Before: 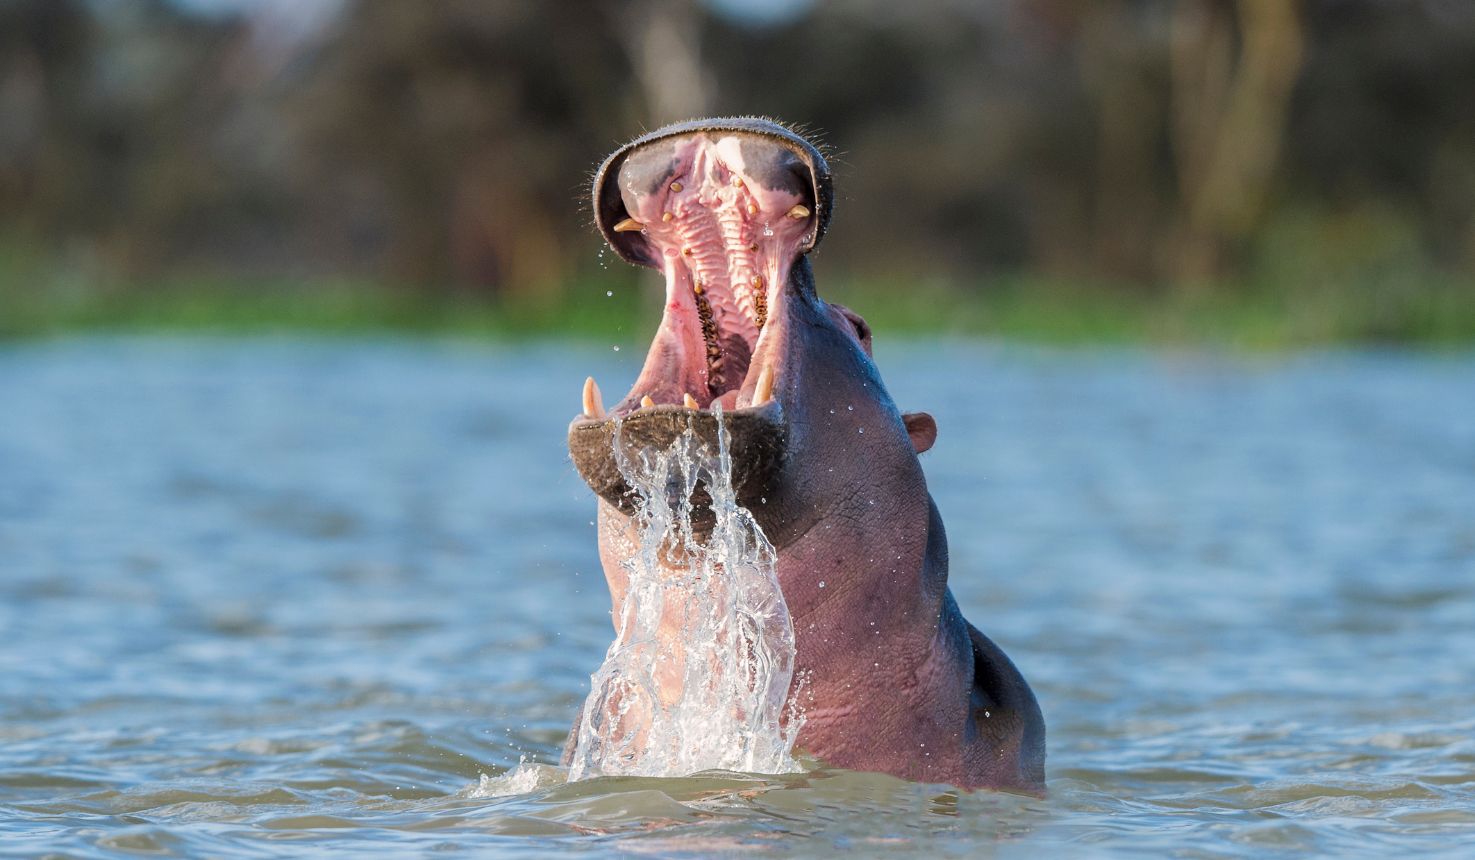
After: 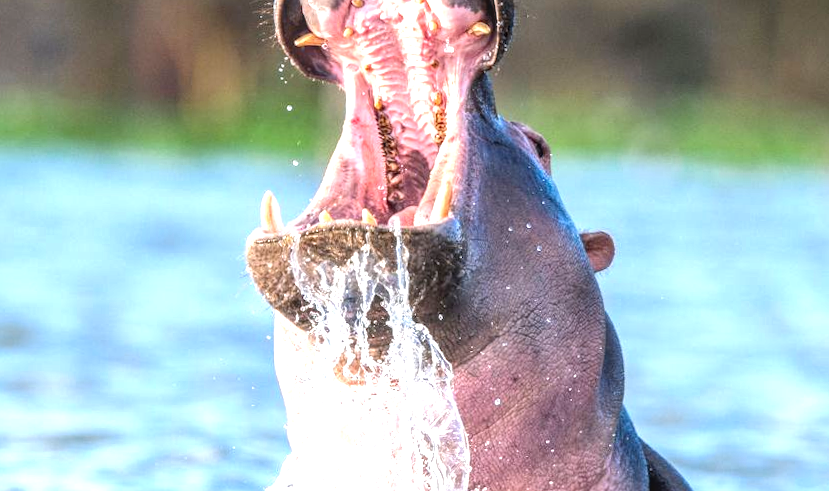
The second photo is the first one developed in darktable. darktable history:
crop and rotate: left 22.13%, top 22.054%, right 22.026%, bottom 22.102%
exposure: exposure 1.223 EV, compensate highlight preservation false
local contrast: highlights 0%, shadows 0%, detail 133%
rotate and perspective: rotation 0.8°, automatic cropping off
white balance: red 1.004, blue 1.024
